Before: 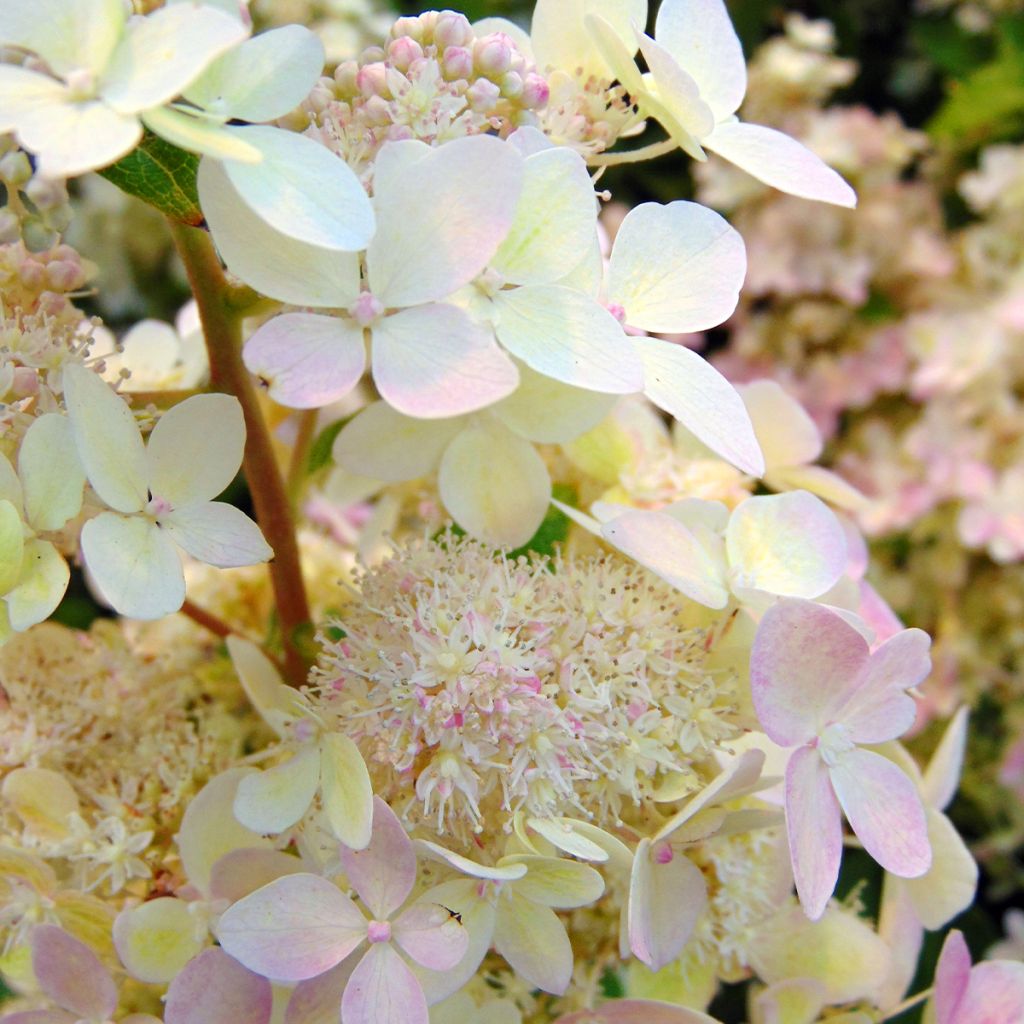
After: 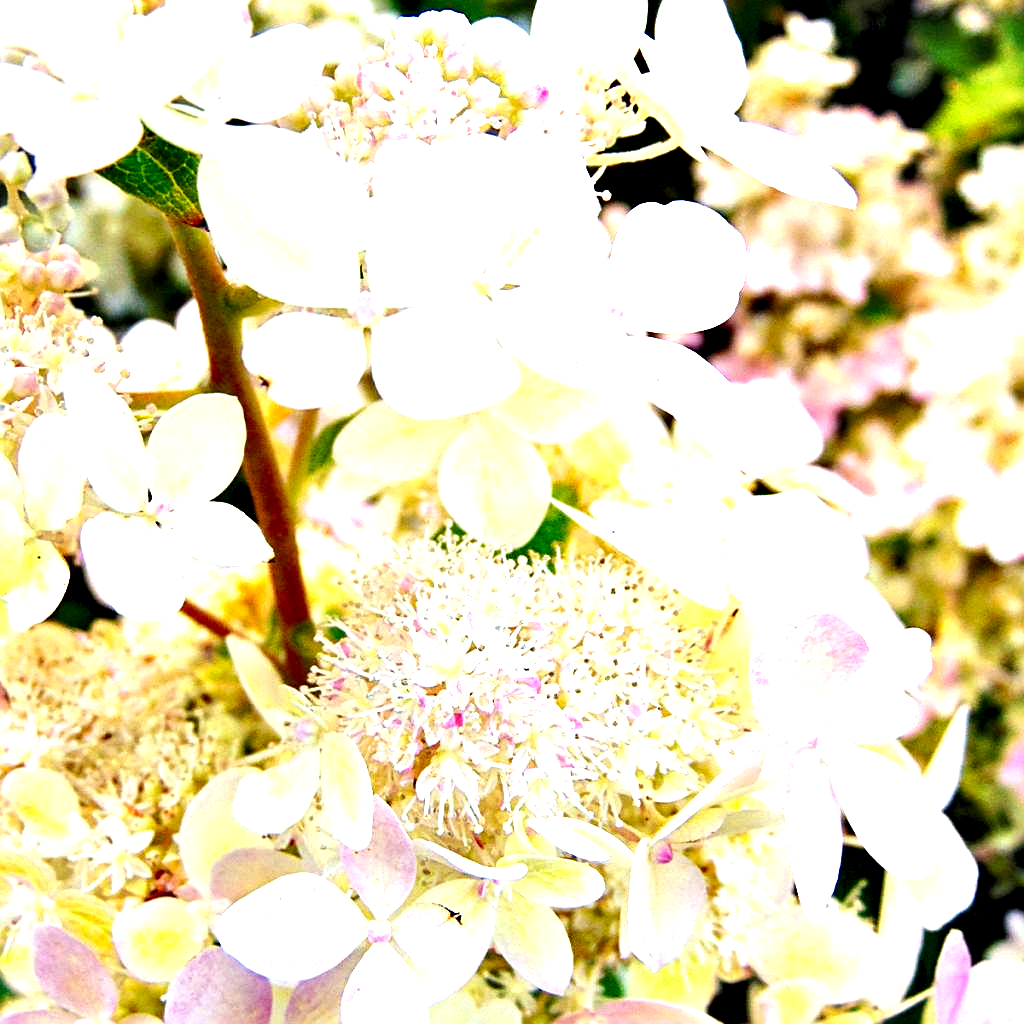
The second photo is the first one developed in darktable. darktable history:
exposure: black level correction 0, exposure 1.502 EV, compensate highlight preservation false
sharpen: on, module defaults
contrast equalizer: octaves 7, y [[0.6 ×6], [0.55 ×6], [0 ×6], [0 ×6], [0 ×6]]
